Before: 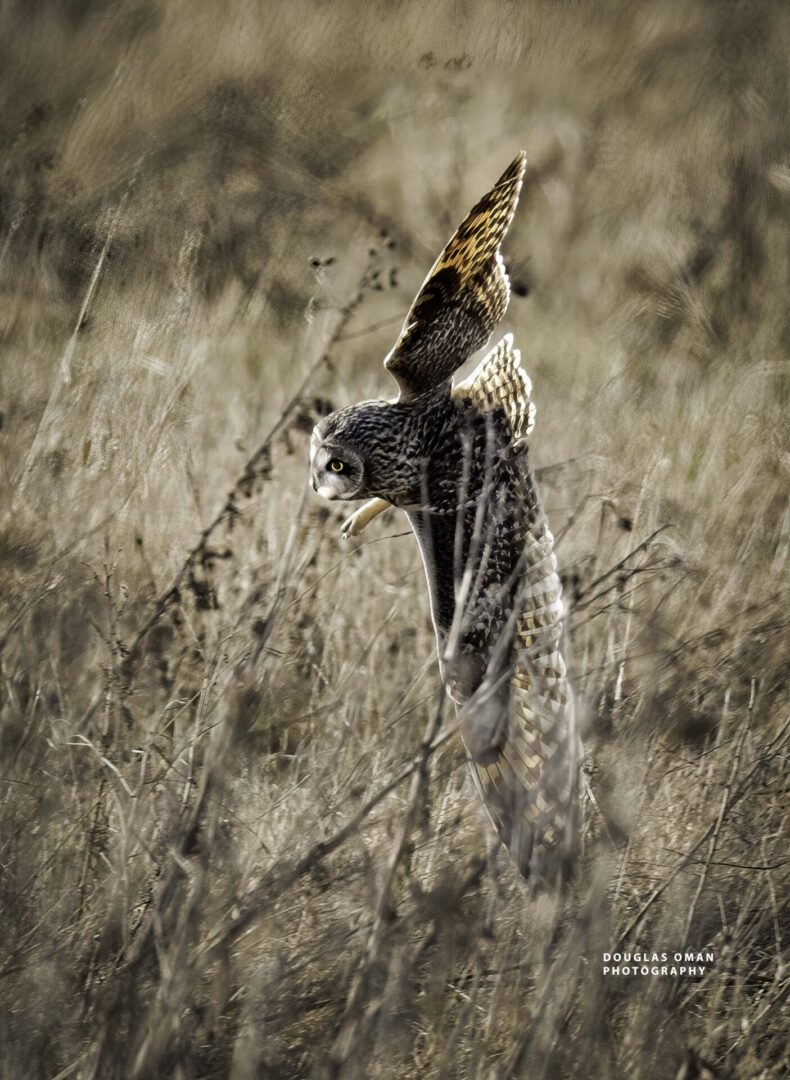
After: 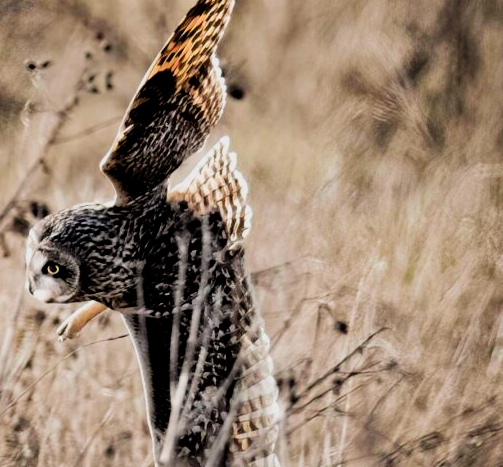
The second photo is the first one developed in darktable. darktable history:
crop: left 36.005%, top 18.293%, right 0.31%, bottom 38.444%
filmic rgb: black relative exposure -5 EV, white relative exposure 3.5 EV, hardness 3.19, contrast 1.3, highlights saturation mix -50%
